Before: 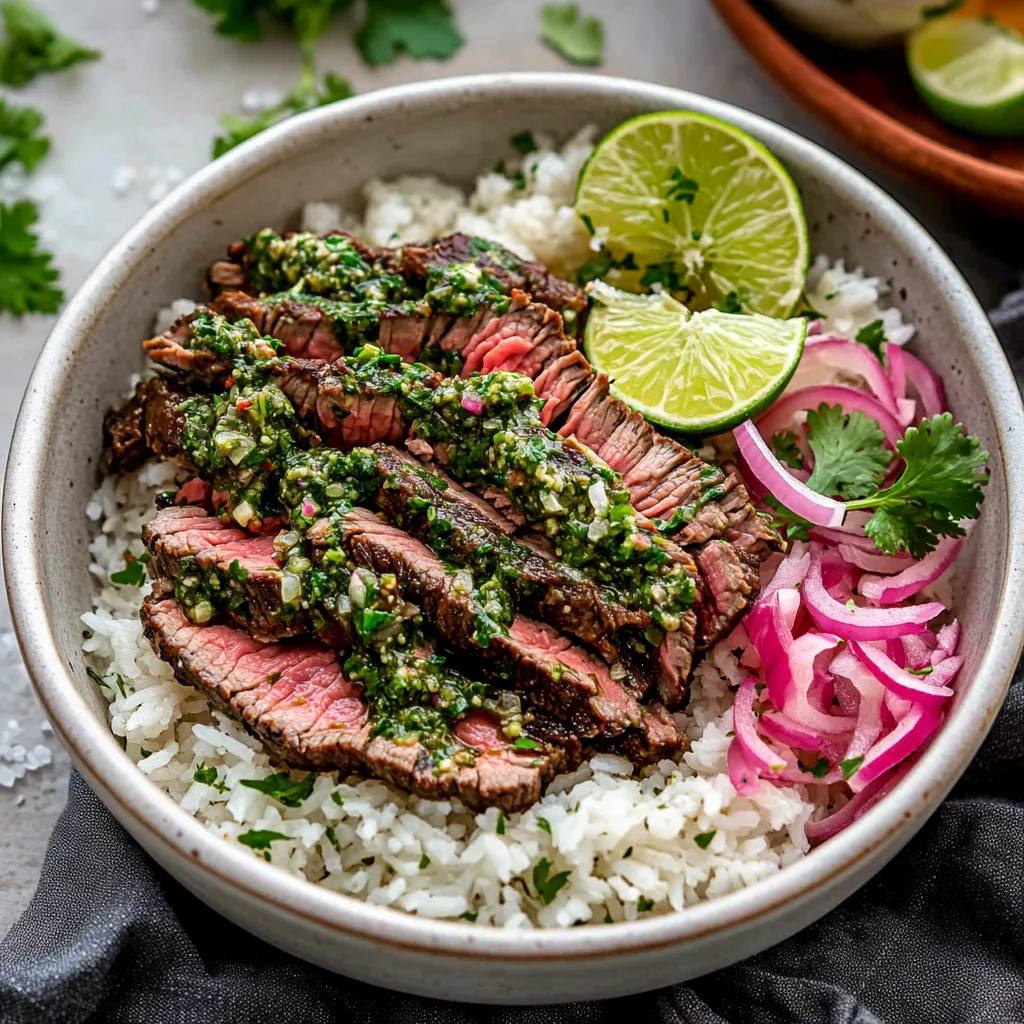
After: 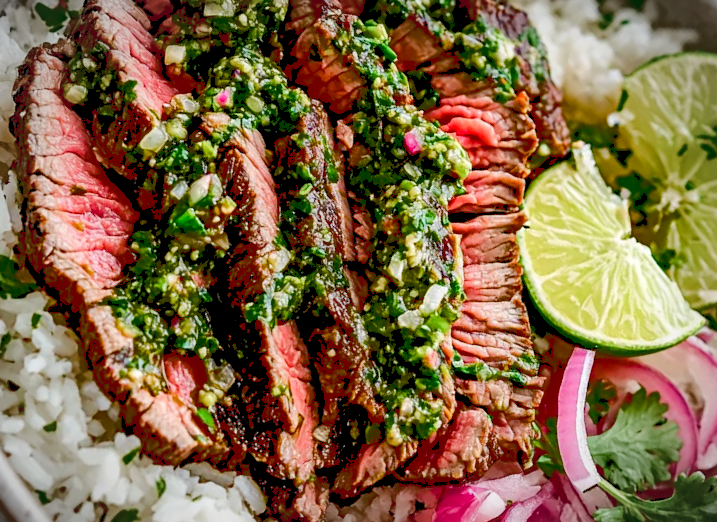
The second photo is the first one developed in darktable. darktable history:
exposure: black level correction 0.01, exposure 0.017 EV, compensate highlight preservation false
color balance rgb: linear chroma grading › global chroma 9.516%, perceptual saturation grading › global saturation 20%, perceptual saturation grading › highlights -49.981%, perceptual saturation grading › shadows 24.313%
crop and rotate: angle -45.82°, top 16.157%, right 0.955%, bottom 11.666%
vignetting: fall-off radius 59.67%, automatic ratio true, unbound false
base curve: curves: ch0 [(0, 0.024) (0.055, 0.065) (0.121, 0.166) (0.236, 0.319) (0.693, 0.726) (1, 1)]
